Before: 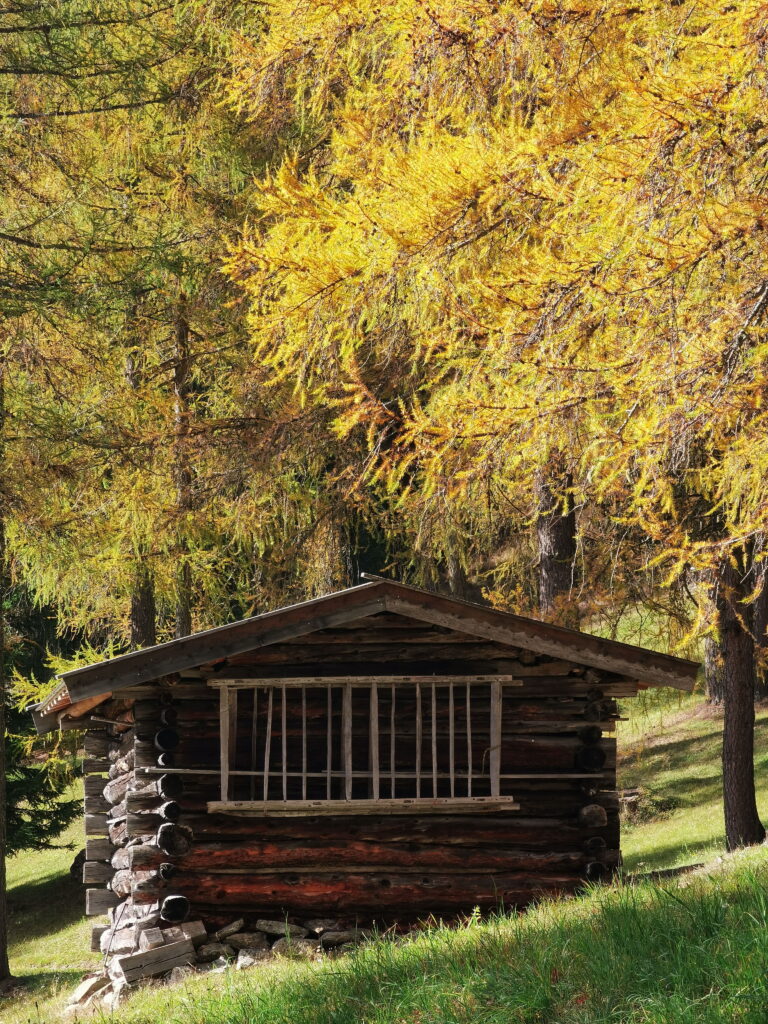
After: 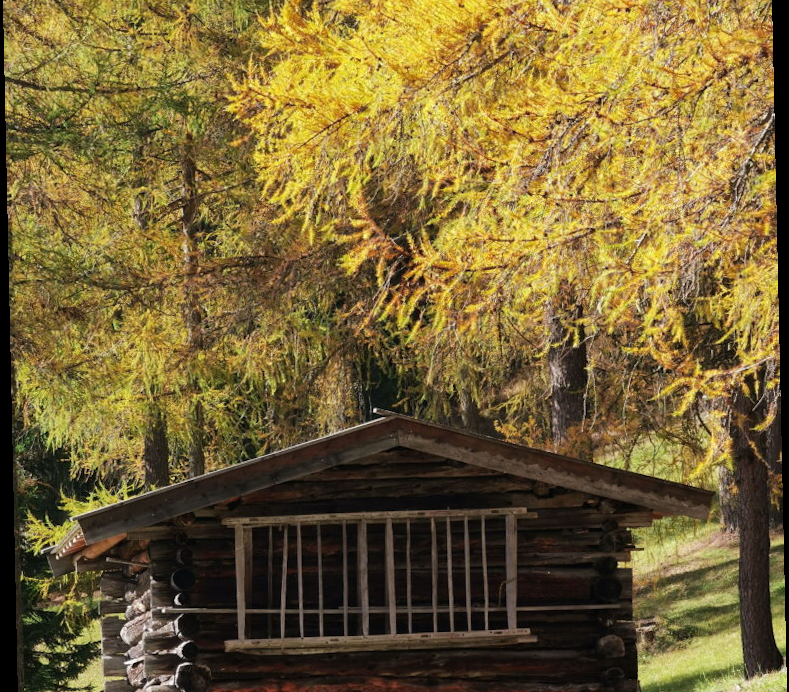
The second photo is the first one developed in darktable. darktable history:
crop: top 16.727%, bottom 16.727%
rotate and perspective: rotation -1.24°, automatic cropping off
